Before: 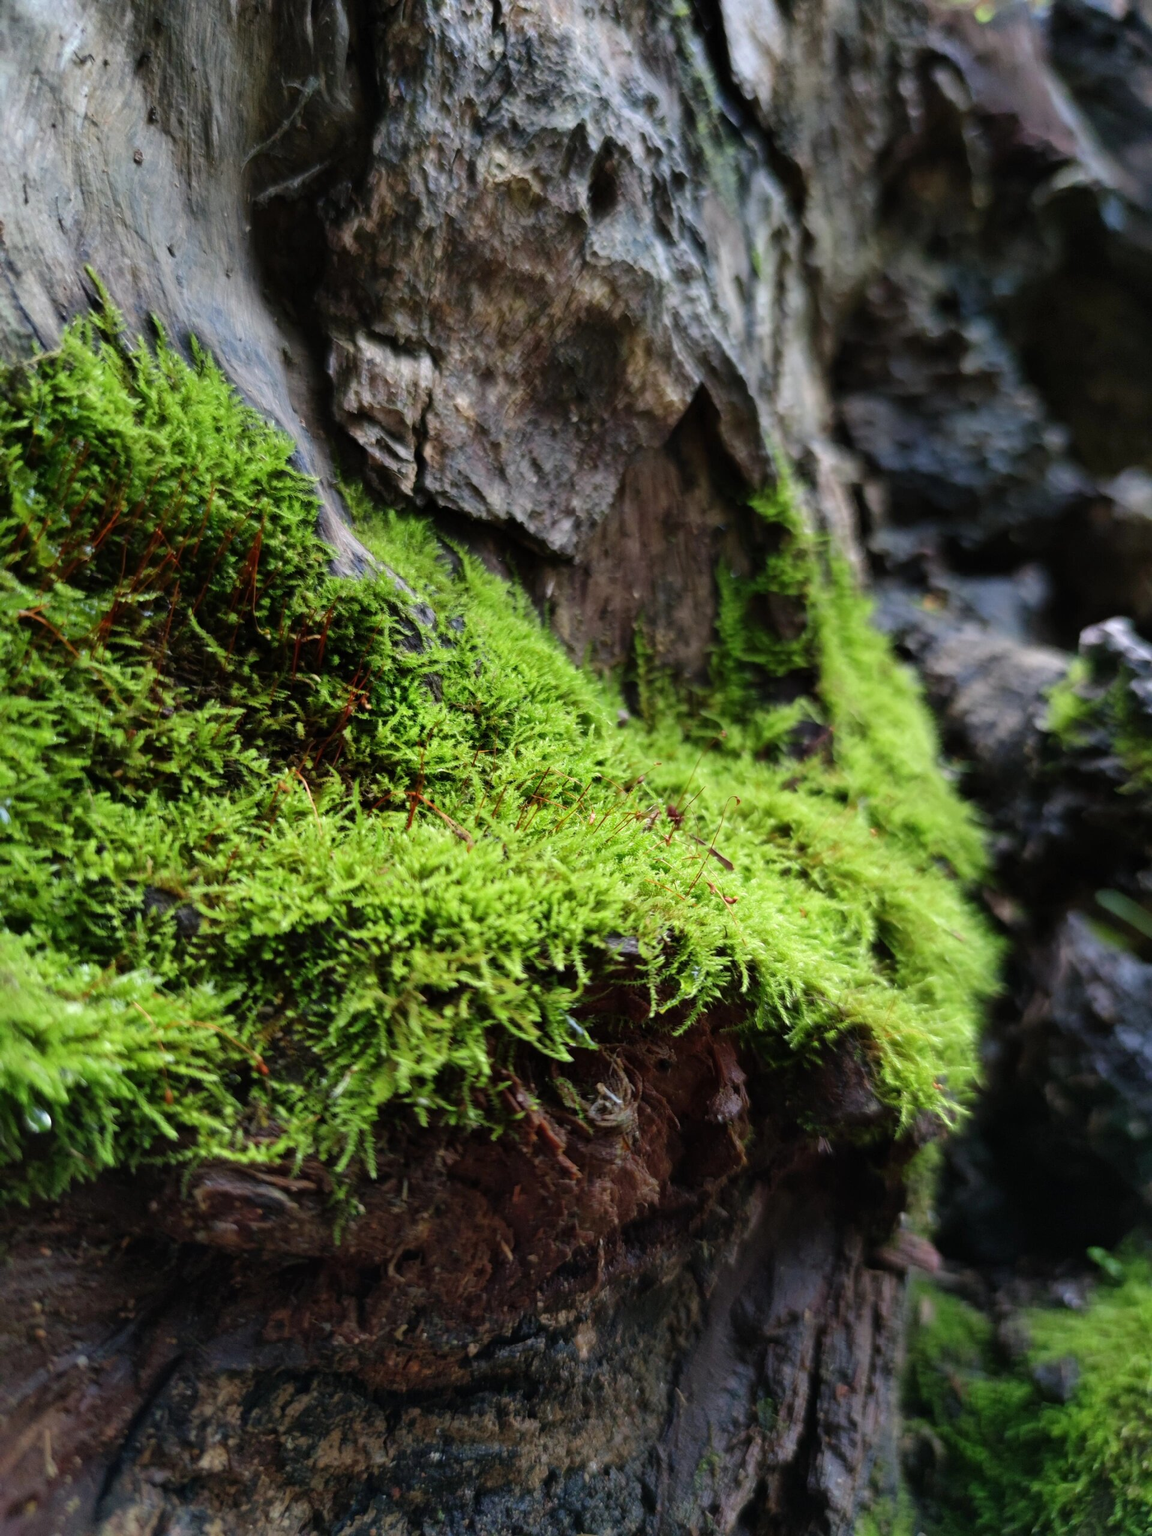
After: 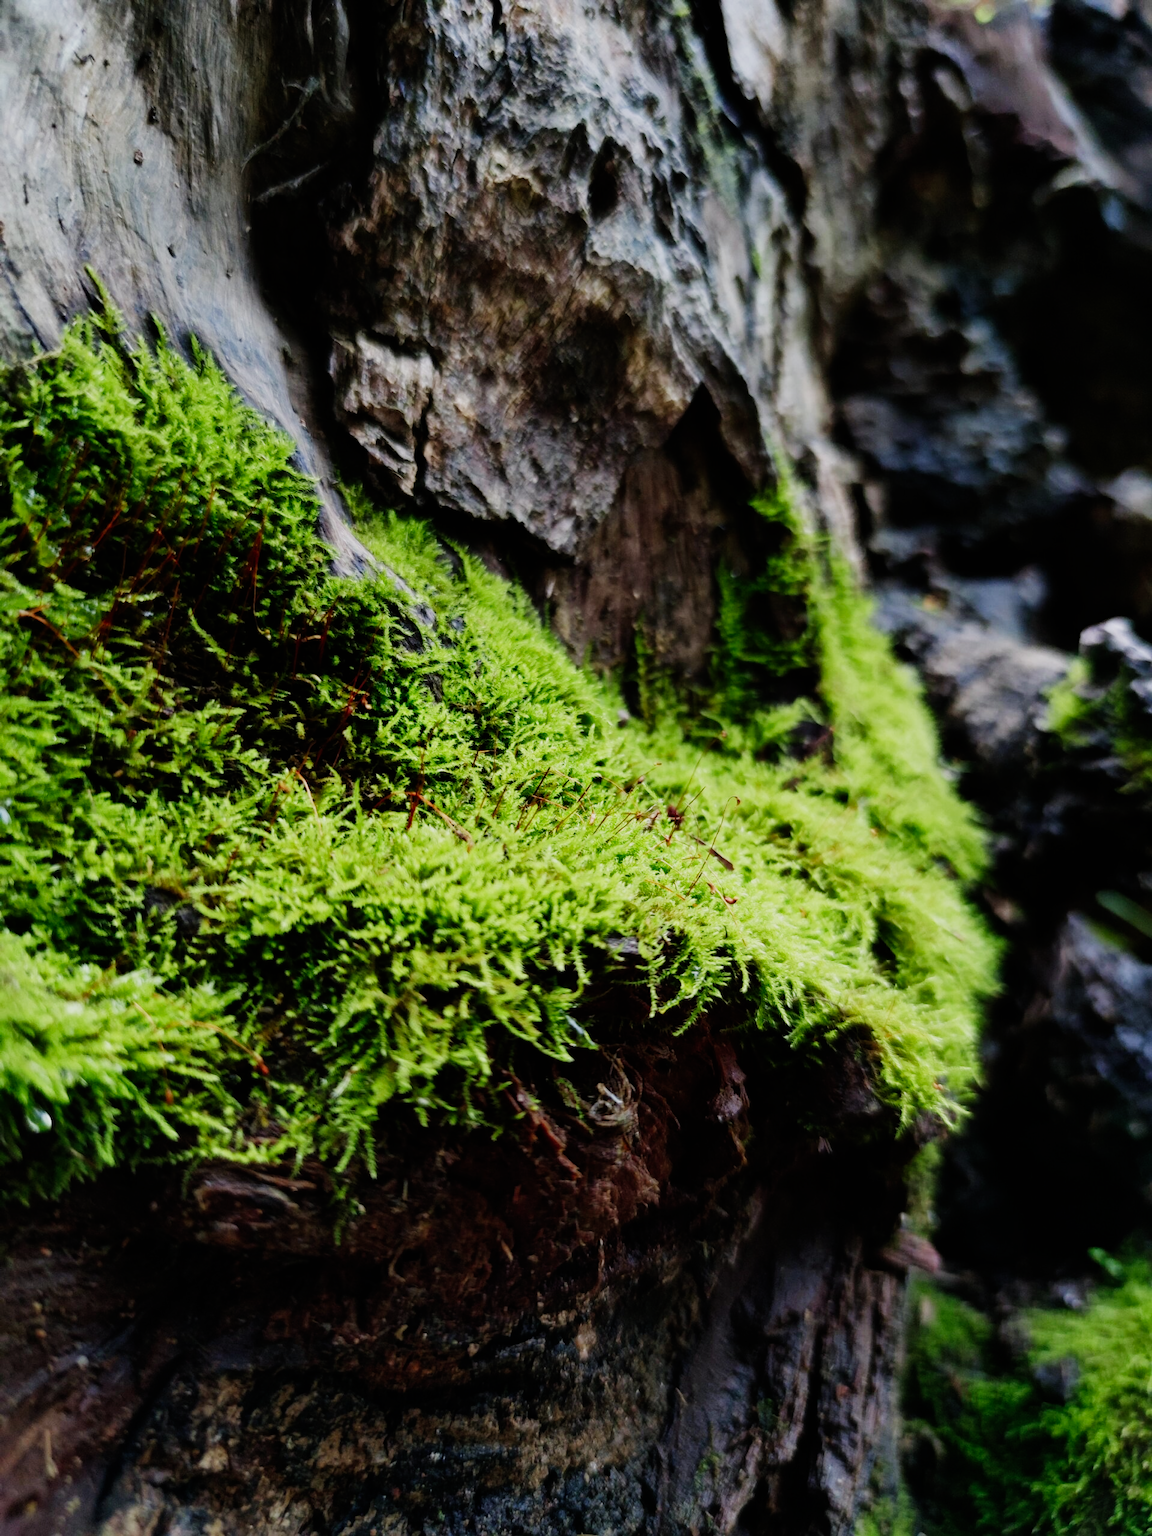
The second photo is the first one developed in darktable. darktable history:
sigmoid: contrast 1.7, skew -0.2, preserve hue 0%, red attenuation 0.1, red rotation 0.035, green attenuation 0.1, green rotation -0.017, blue attenuation 0.15, blue rotation -0.052, base primaries Rec2020
color balance rgb: global vibrance 0.5%
